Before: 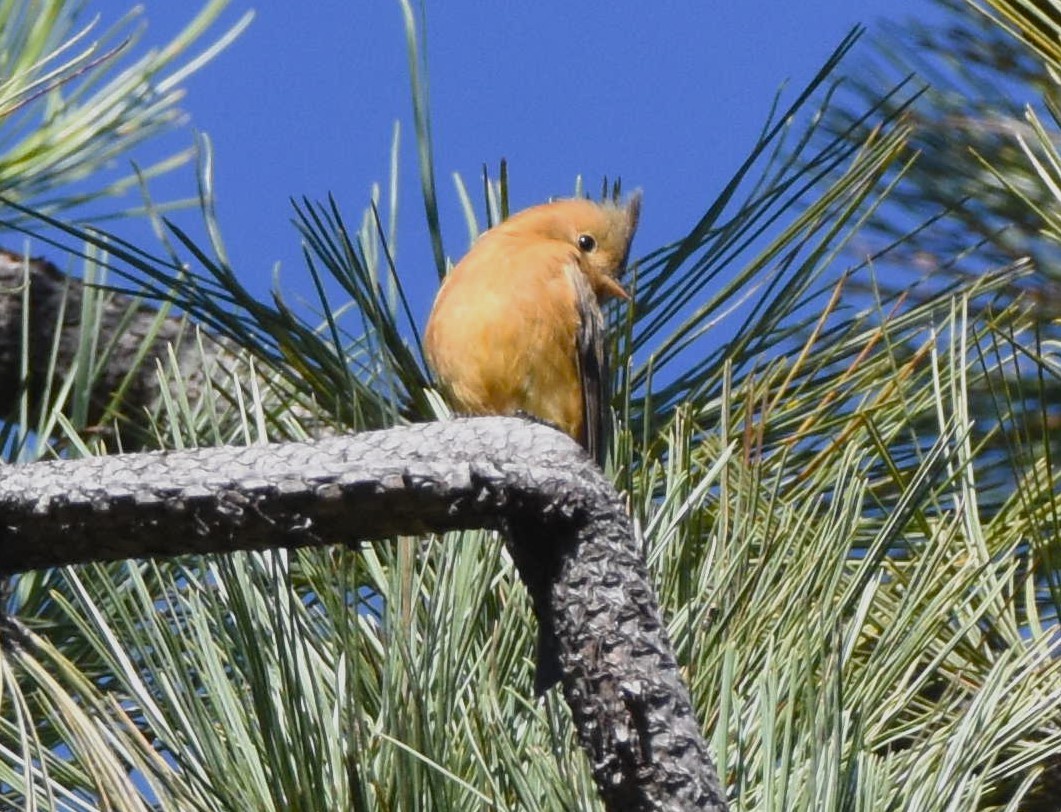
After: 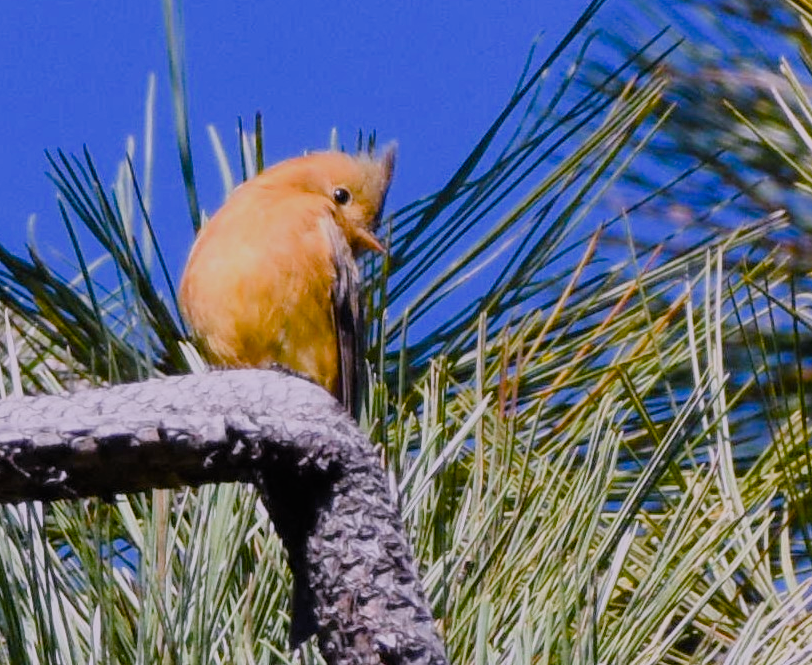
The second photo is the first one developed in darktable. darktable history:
filmic rgb: black relative exposure -7.65 EV, white relative exposure 4.56 EV, hardness 3.61
color balance rgb: perceptual saturation grading › global saturation 35%, perceptual saturation grading › highlights -25%, perceptual saturation grading › shadows 50%
white balance: red 1.066, blue 1.119
crop: left 23.095%, top 5.827%, bottom 11.854%
